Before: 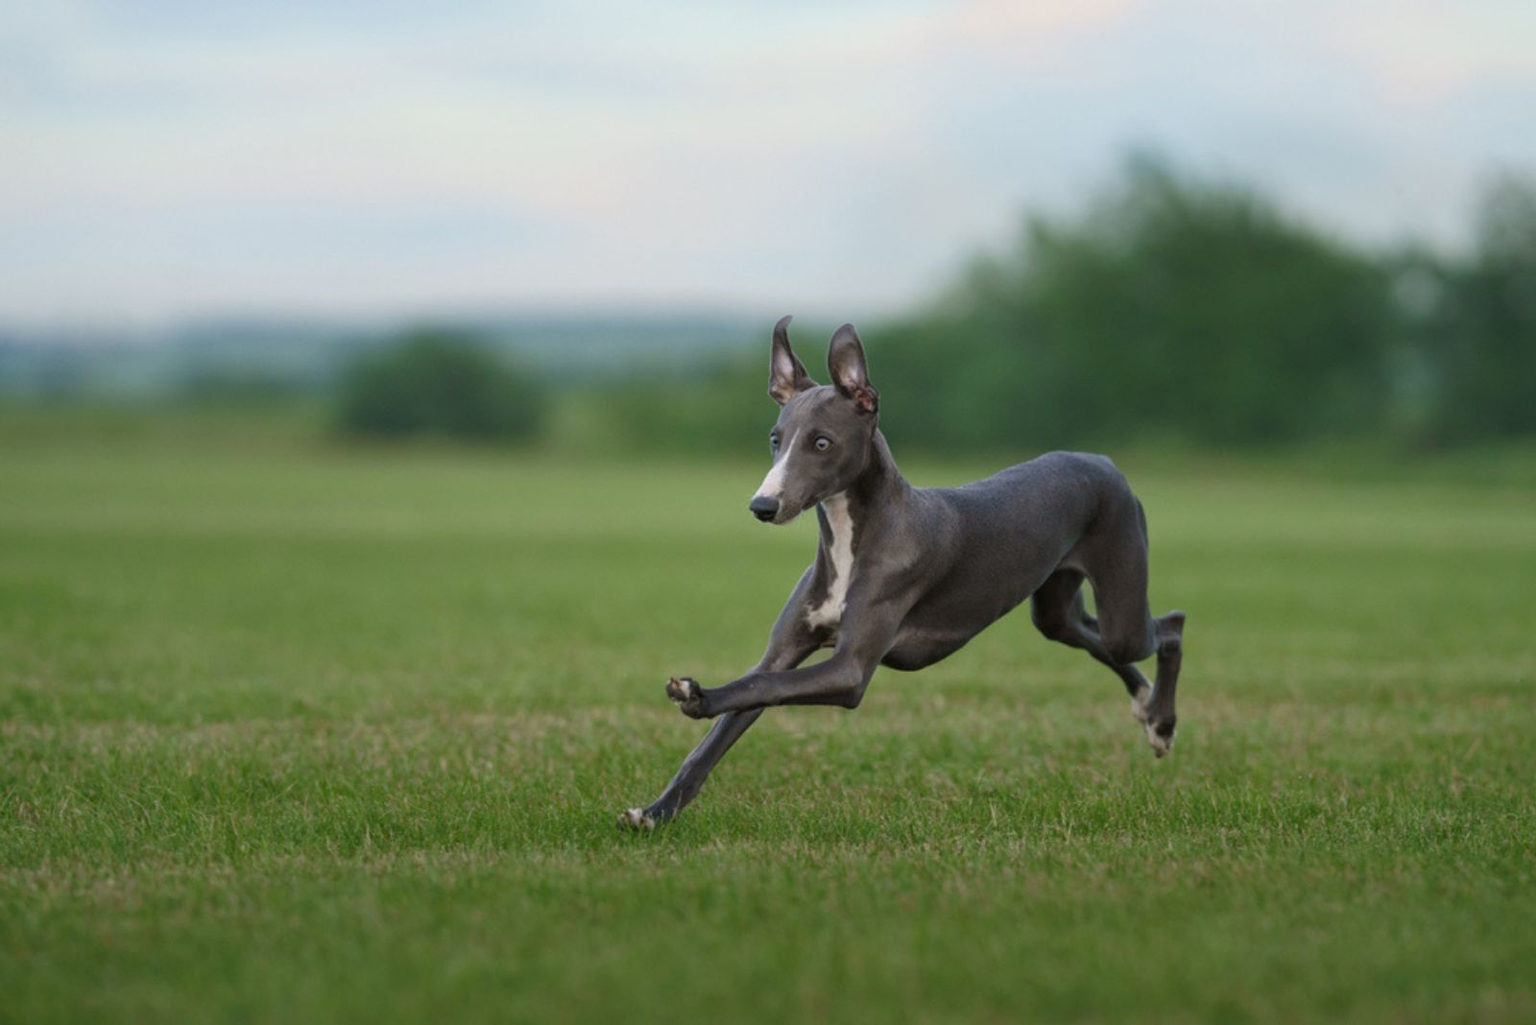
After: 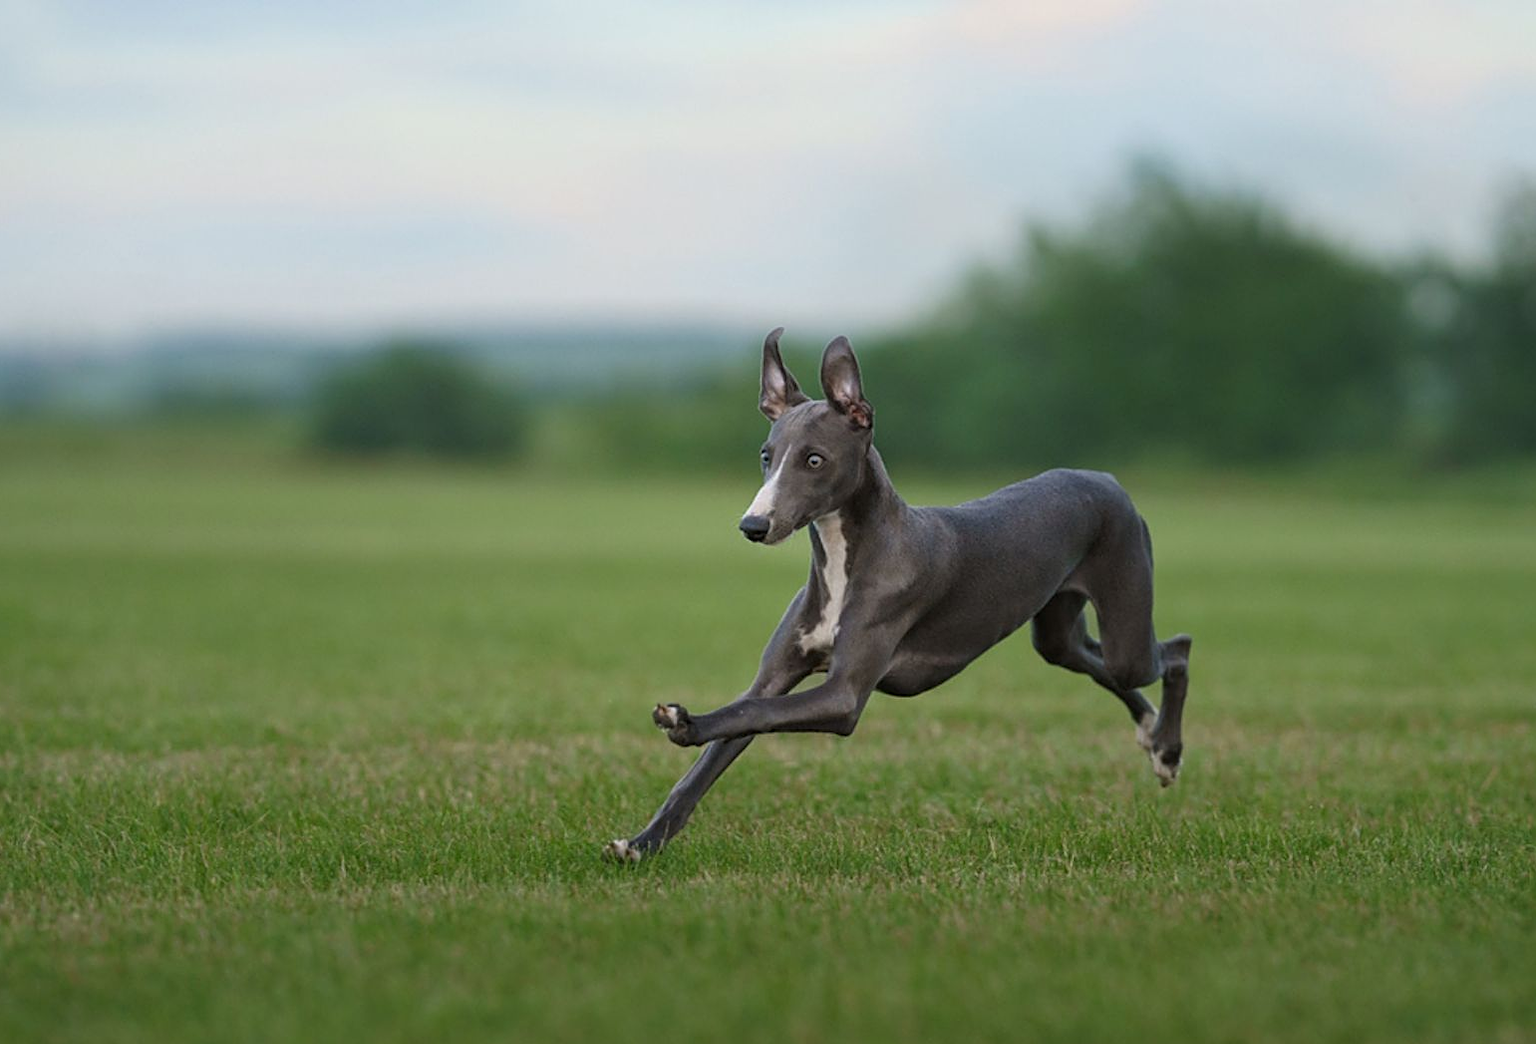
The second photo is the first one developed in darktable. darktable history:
exposure: compensate exposure bias true, compensate highlight preservation false
sharpen: on, module defaults
crop and rotate: left 2.523%, right 1.132%, bottom 1.852%
